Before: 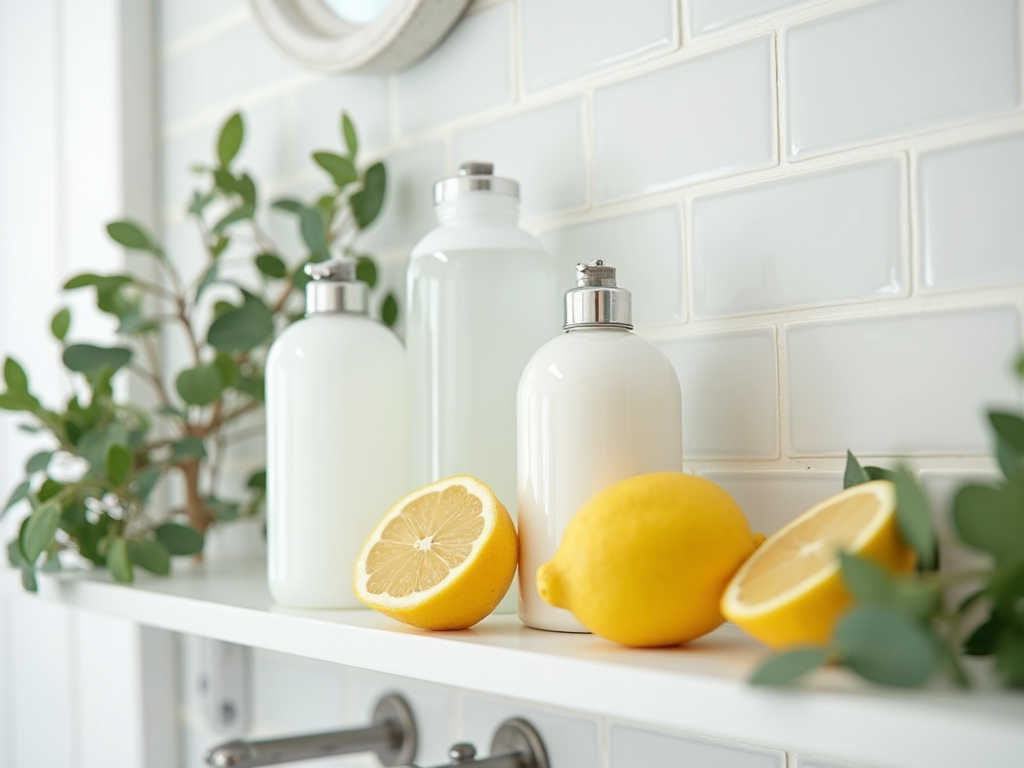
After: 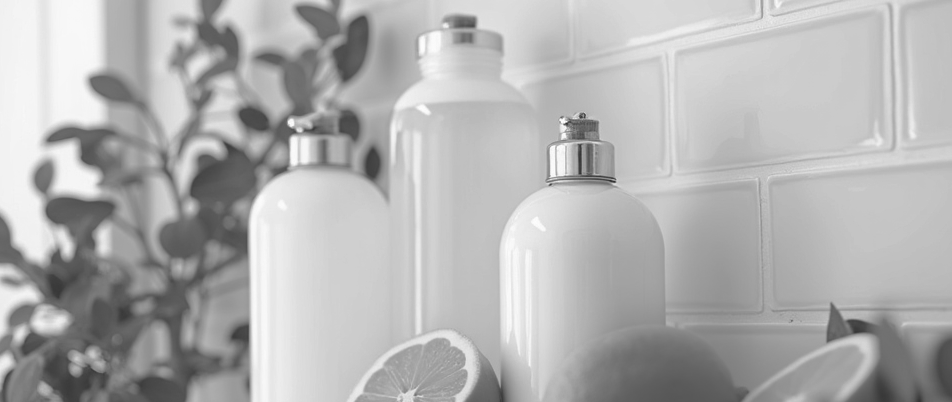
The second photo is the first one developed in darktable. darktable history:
exposure: compensate highlight preservation false
crop: left 1.744%, top 19.225%, right 5.069%, bottom 28.357%
monochrome: a -11.7, b 1.62, size 0.5, highlights 0.38
tone curve: curves: ch0 [(0, 0) (0.568, 0.517) (0.8, 0.717) (1, 1)]
